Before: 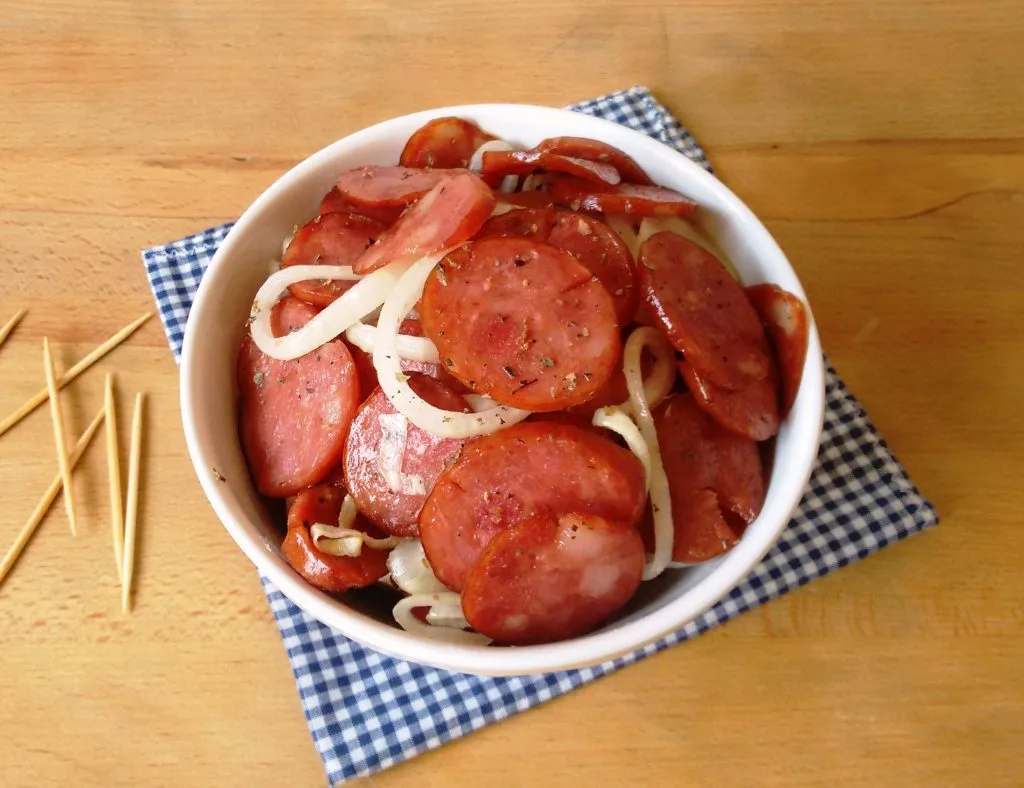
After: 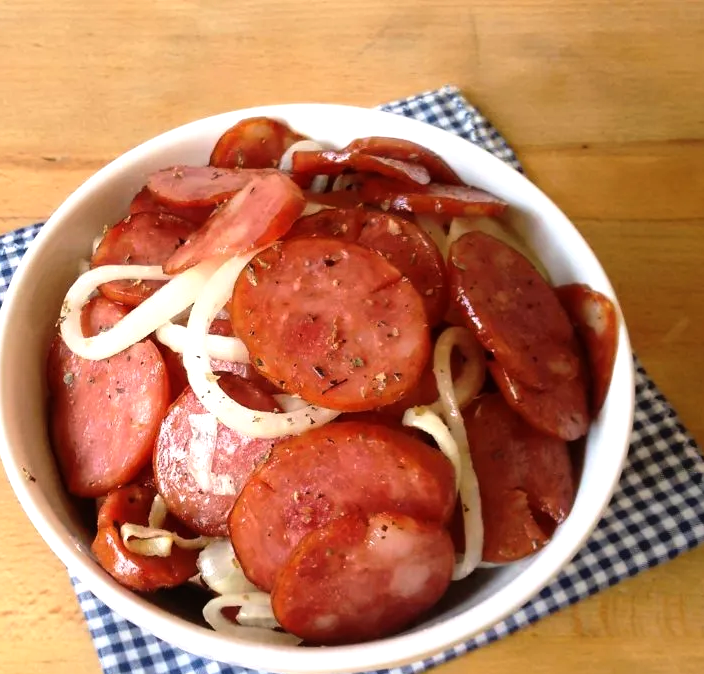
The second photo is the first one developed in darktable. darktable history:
tone equalizer: -8 EV -0.44 EV, -7 EV -0.405 EV, -6 EV -0.365 EV, -5 EV -0.211 EV, -3 EV 0.228 EV, -2 EV 0.344 EV, -1 EV 0.381 EV, +0 EV 0.387 EV, edges refinement/feathering 500, mask exposure compensation -1.57 EV, preserve details no
crop: left 18.62%, right 12.302%, bottom 14.363%
